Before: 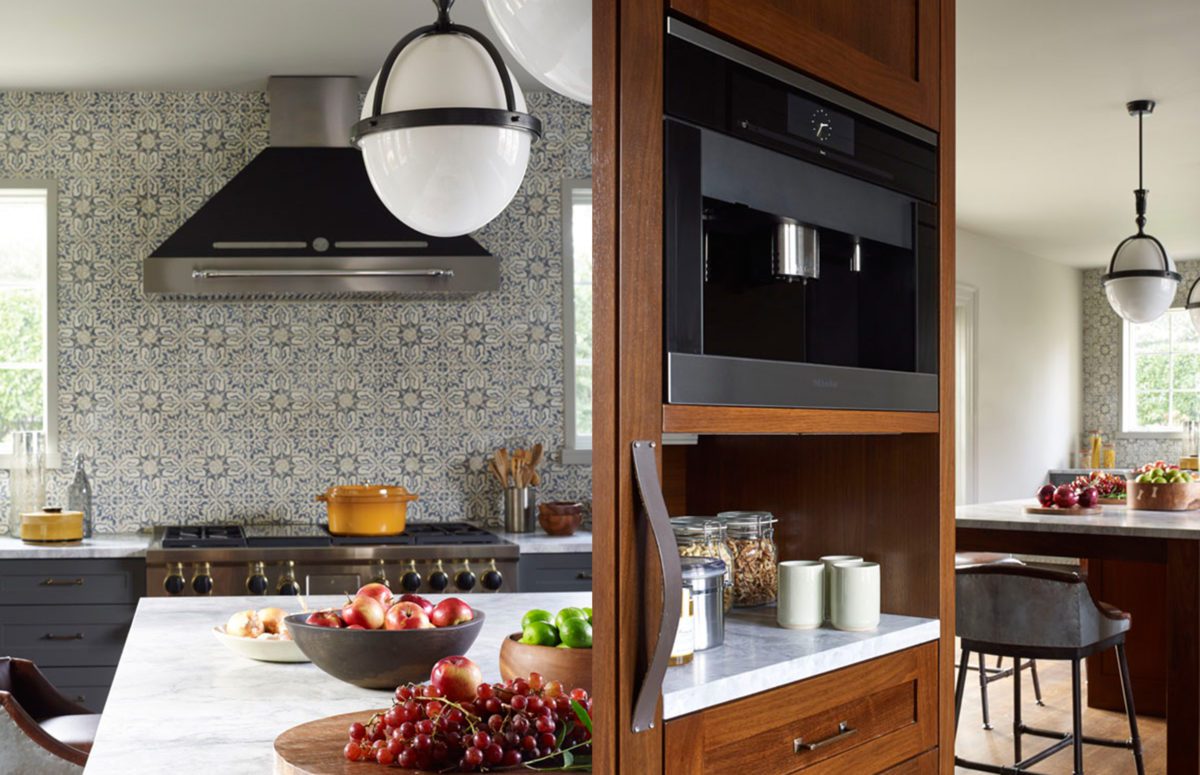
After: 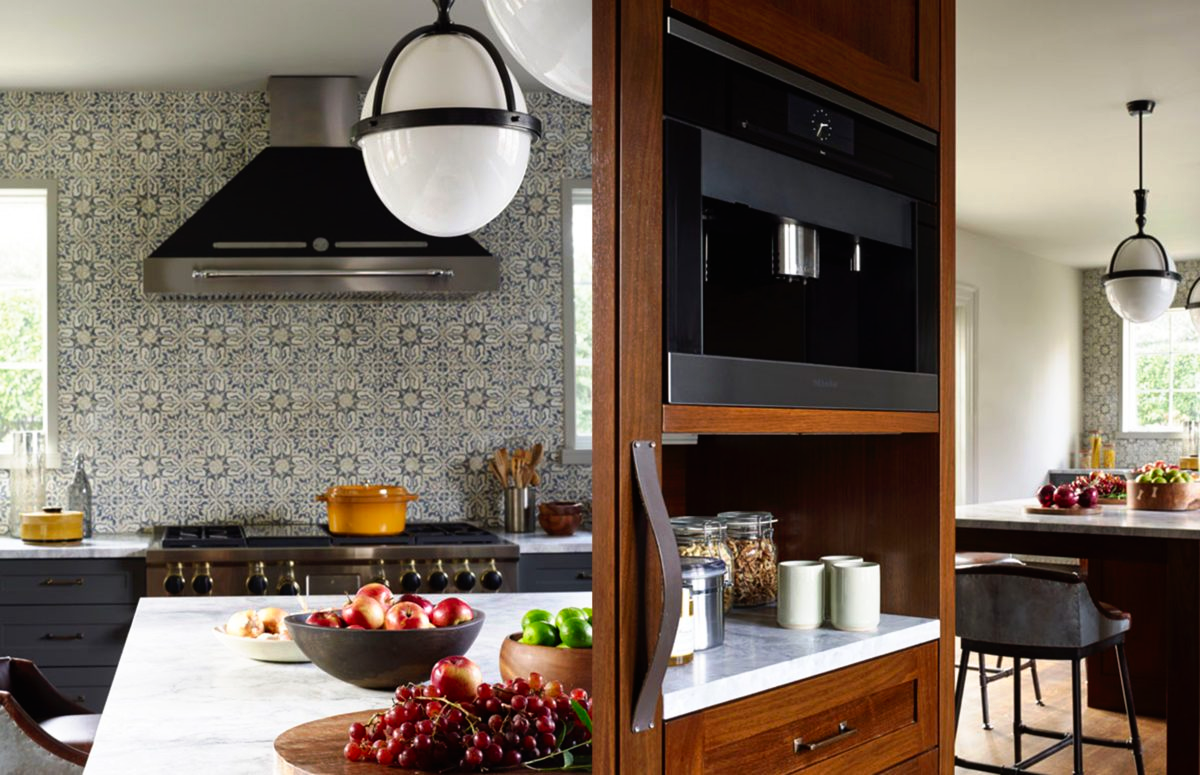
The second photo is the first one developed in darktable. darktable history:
tone curve: curves: ch0 [(0, 0) (0.003, 0.004) (0.011, 0.008) (0.025, 0.012) (0.044, 0.02) (0.069, 0.028) (0.1, 0.034) (0.136, 0.059) (0.177, 0.1) (0.224, 0.151) (0.277, 0.203) (0.335, 0.266) (0.399, 0.344) (0.468, 0.414) (0.543, 0.507) (0.623, 0.602) (0.709, 0.704) (0.801, 0.804) (0.898, 0.927) (1, 1)], preserve colors none
